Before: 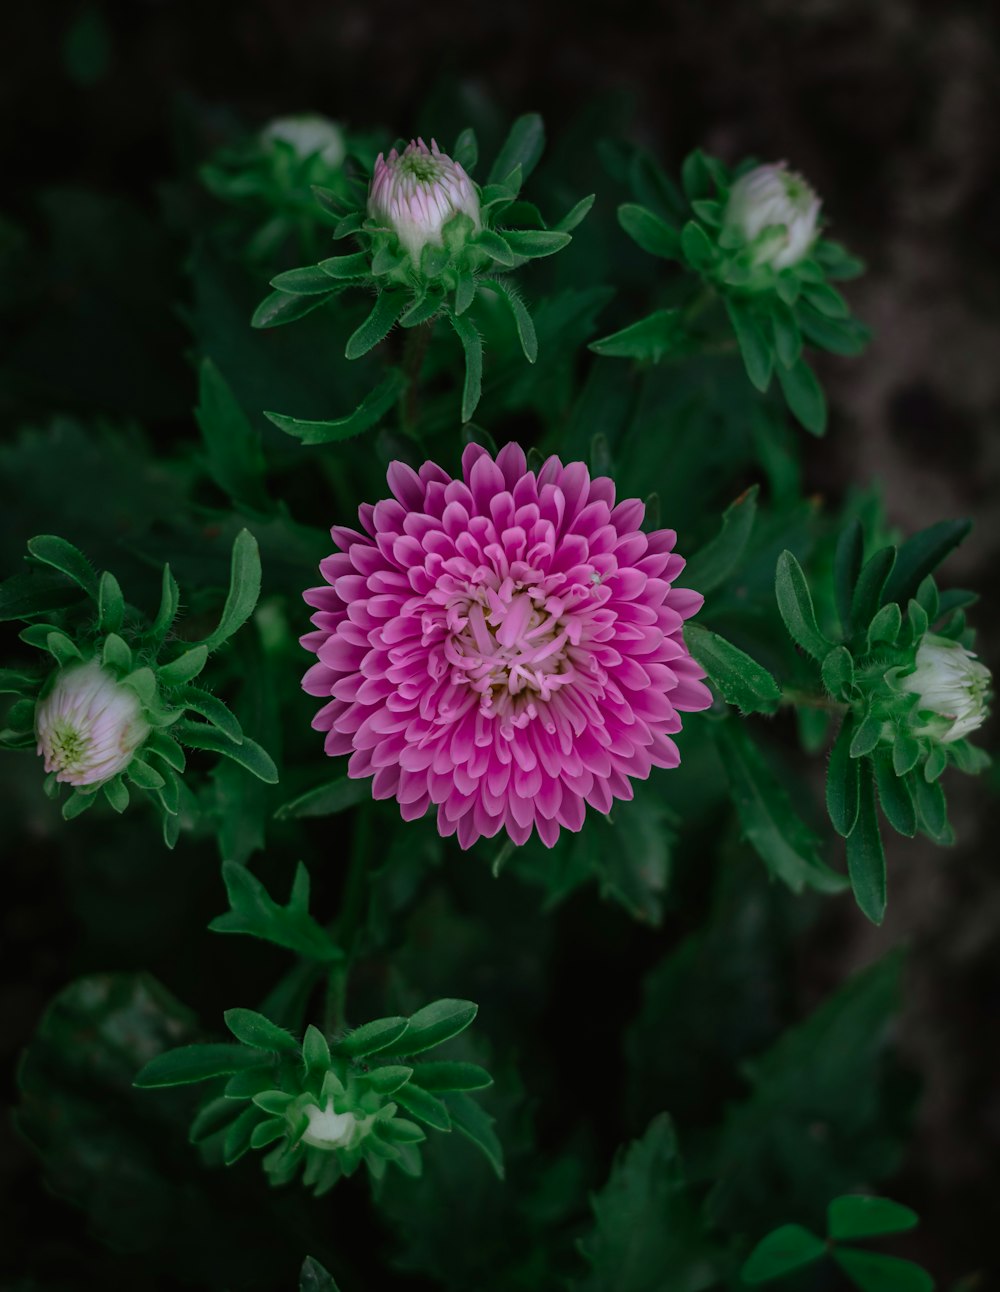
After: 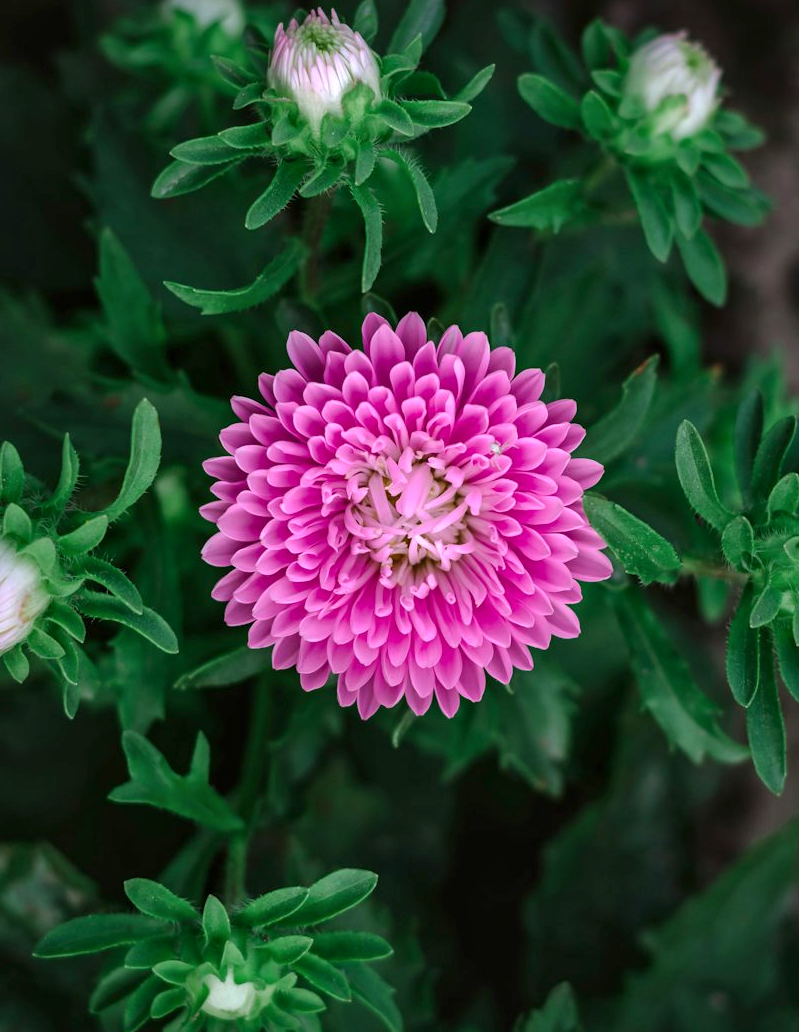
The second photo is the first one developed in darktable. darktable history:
local contrast: mode bilateral grid, contrast 20, coarseness 50, detail 120%, midtone range 0.2
crop and rotate: left 10.071%, top 10.071%, right 10.02%, bottom 10.02%
exposure: black level correction 0, exposure 1 EV, compensate exposure bias true, compensate highlight preservation false
